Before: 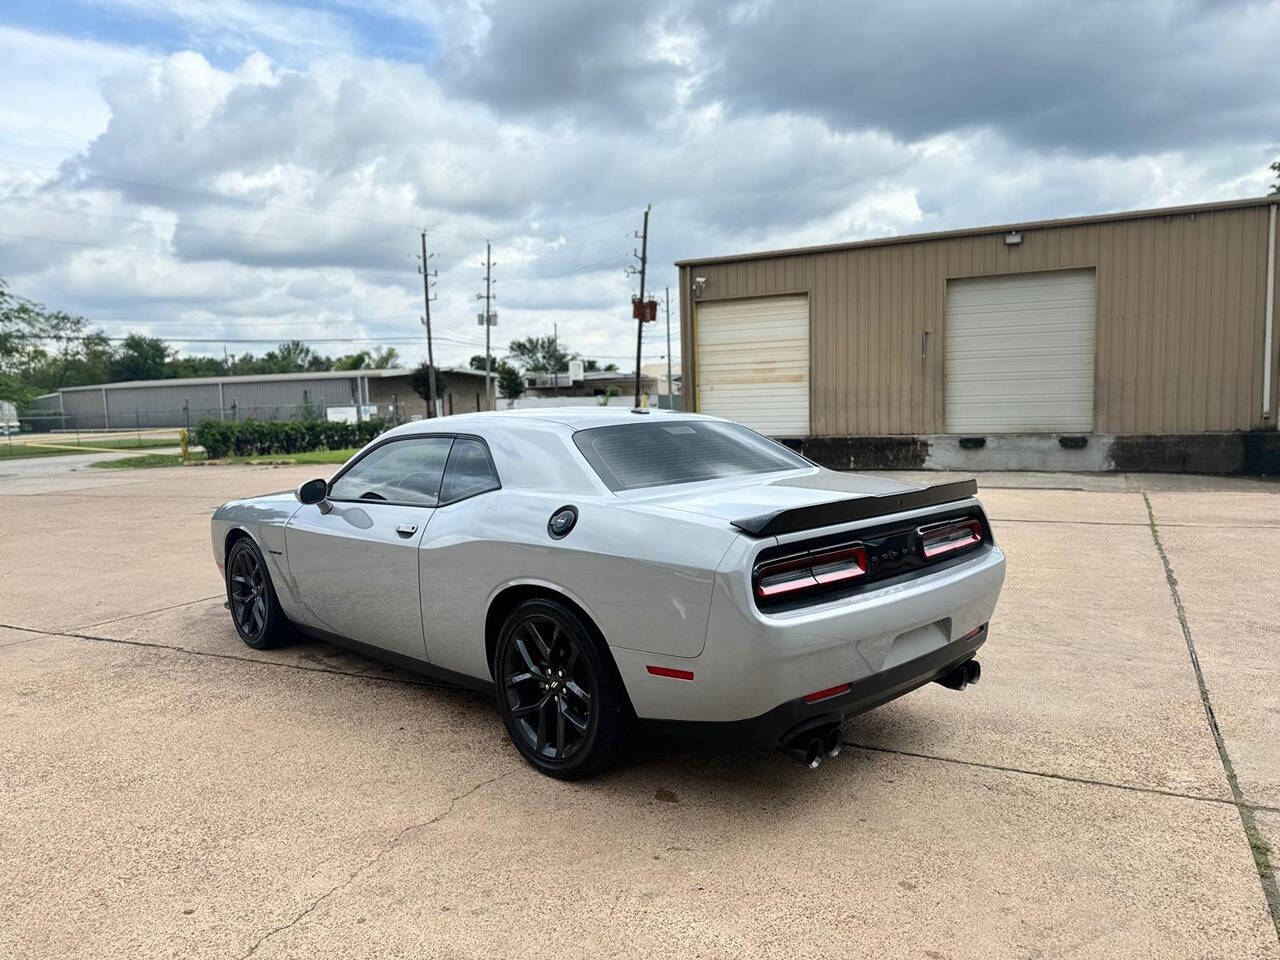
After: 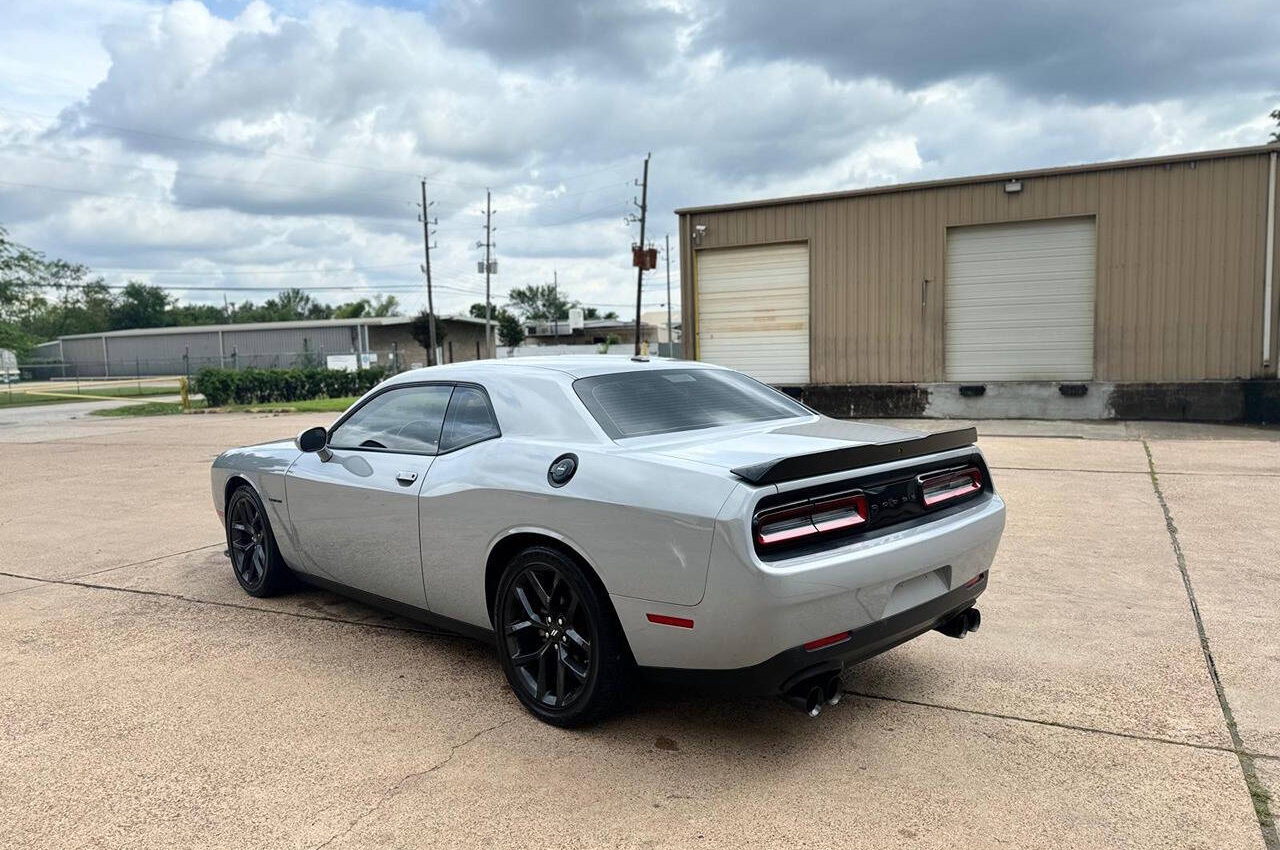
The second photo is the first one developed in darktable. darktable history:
crop and rotate: top 5.475%, bottom 5.917%
